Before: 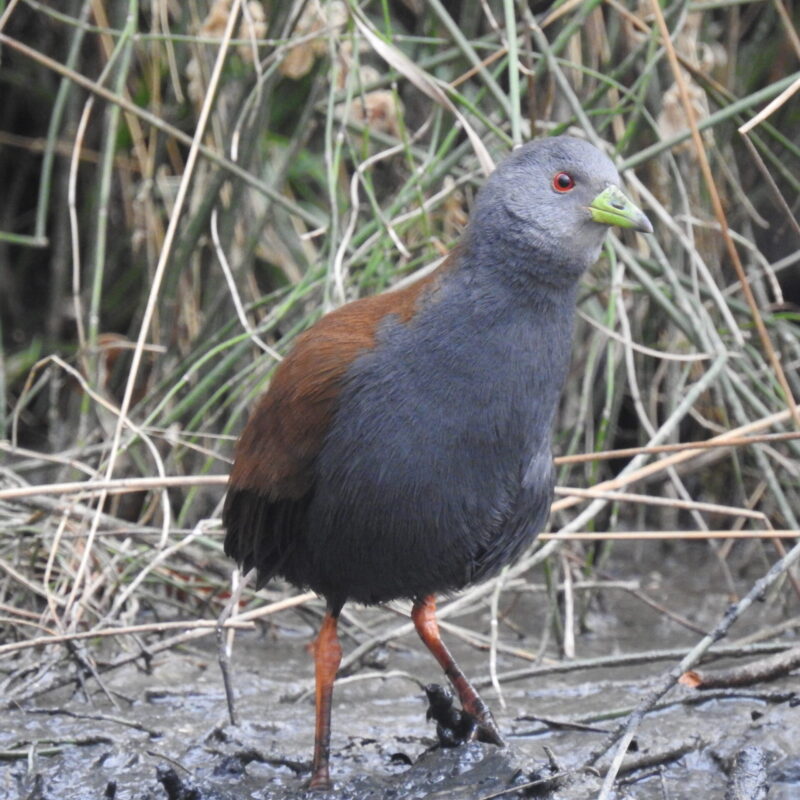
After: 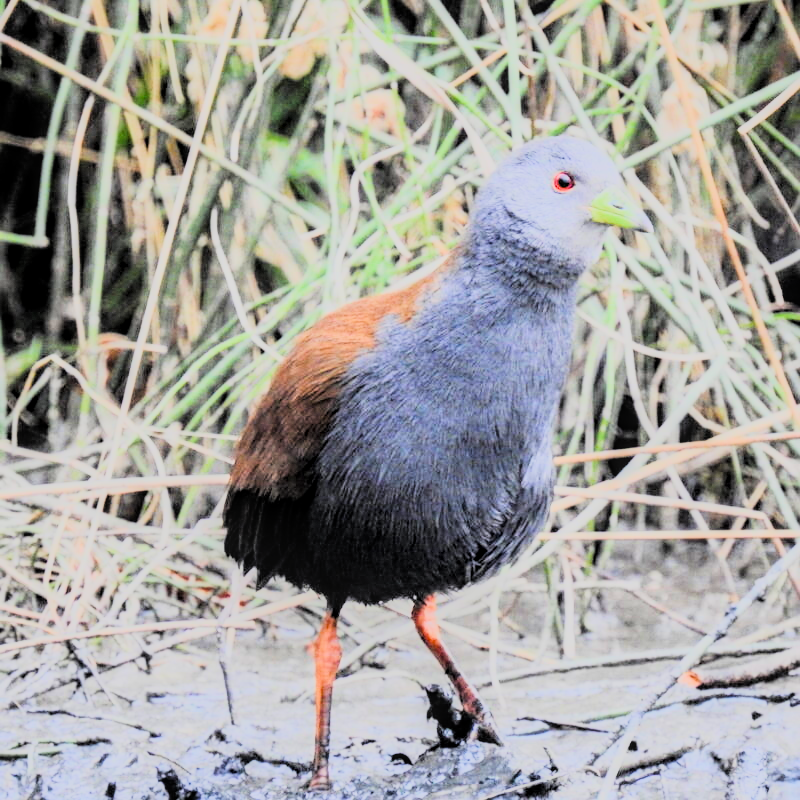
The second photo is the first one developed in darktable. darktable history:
exposure: exposure 0.4 EV, compensate highlight preservation false
local contrast: detail 130%
tone curve: curves: ch0 [(0, 0) (0.08, 0.056) (0.4, 0.4) (0.6, 0.612) (0.92, 0.924) (1, 1)], color space Lab, linked channels, preserve colors none
sharpen: amount 0.2
filmic rgb: black relative exposure -7.75 EV, white relative exposure 4.4 EV, threshold 3 EV, hardness 3.76, latitude 38.11%, contrast 0.966, highlights saturation mix 10%, shadows ↔ highlights balance 4.59%, color science v4 (2020), enable highlight reconstruction true
rgb curve: curves: ch0 [(0, 0) (0.21, 0.15) (0.24, 0.21) (0.5, 0.75) (0.75, 0.96) (0.89, 0.99) (1, 1)]; ch1 [(0, 0.02) (0.21, 0.13) (0.25, 0.2) (0.5, 0.67) (0.75, 0.9) (0.89, 0.97) (1, 1)]; ch2 [(0, 0.02) (0.21, 0.13) (0.25, 0.2) (0.5, 0.67) (0.75, 0.9) (0.89, 0.97) (1, 1)], compensate middle gray true
